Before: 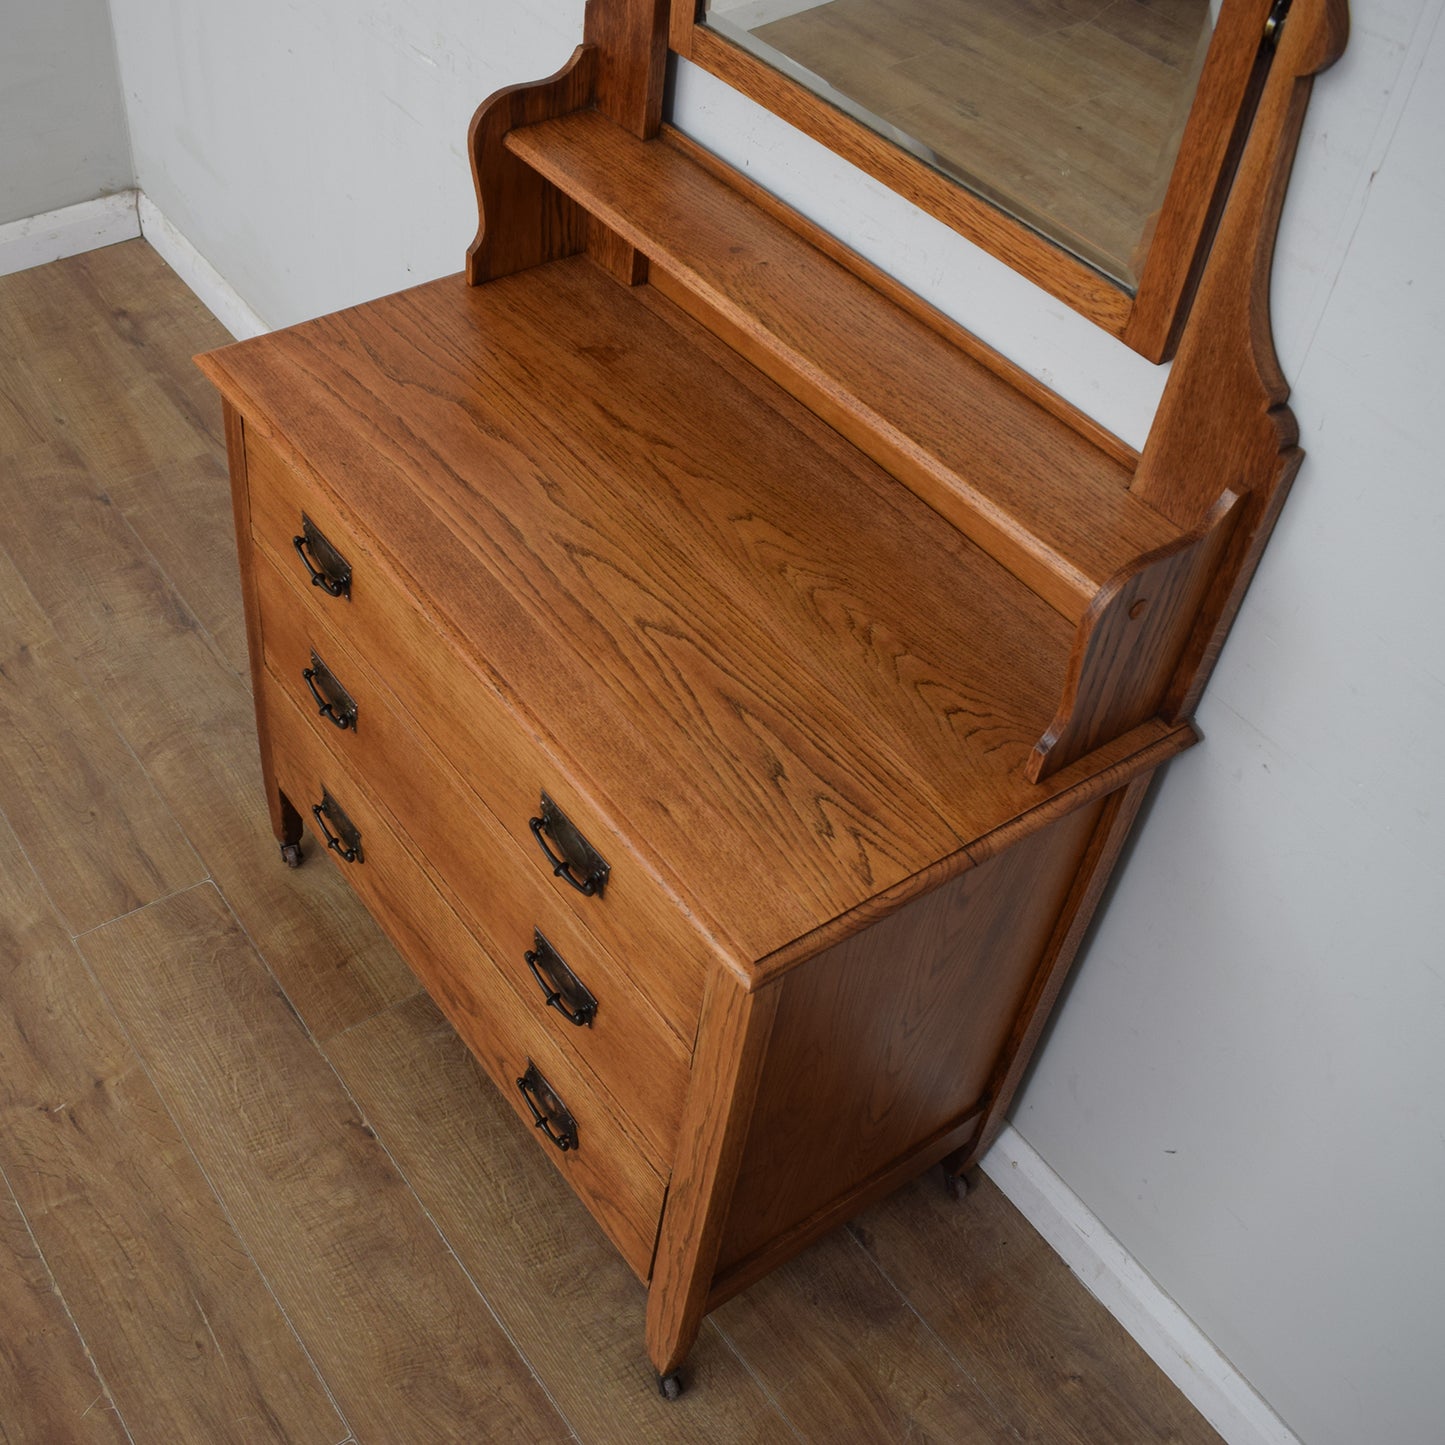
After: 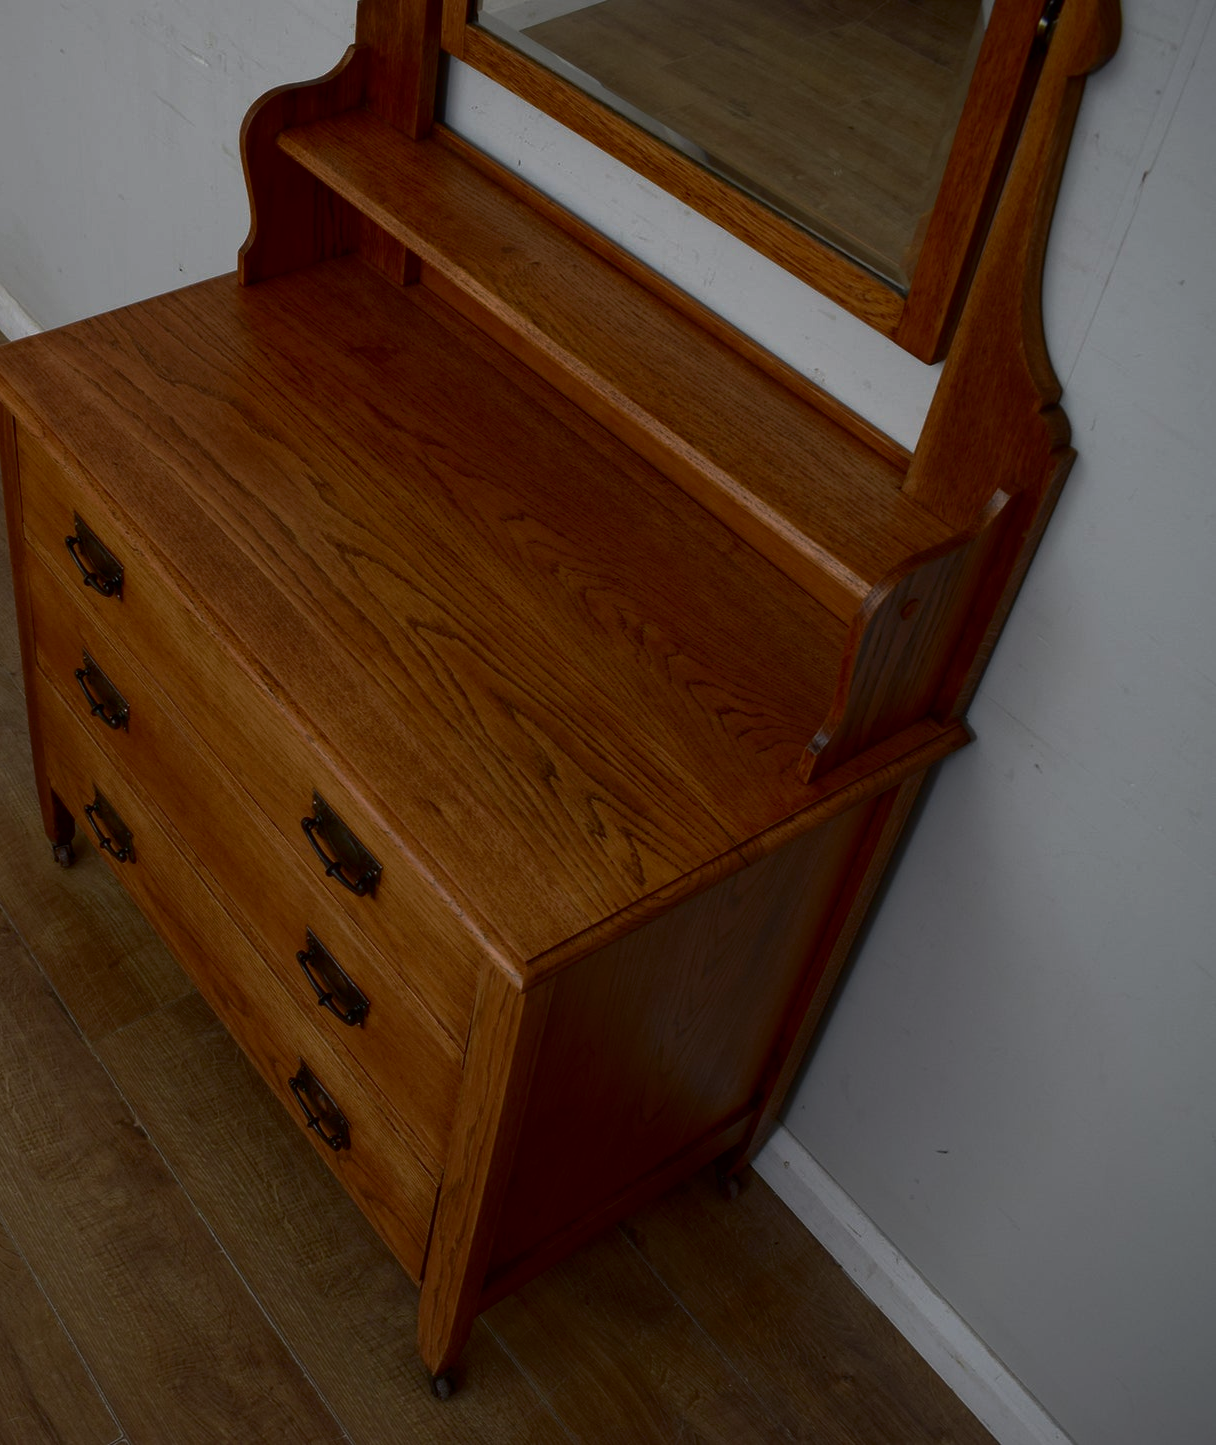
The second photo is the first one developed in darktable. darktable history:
crop: left 15.812%
contrast brightness saturation: contrast 0.211, brightness -0.109, saturation 0.213
base curve: curves: ch0 [(0, 0) (0.841, 0.609) (1, 1)], preserve colors none
